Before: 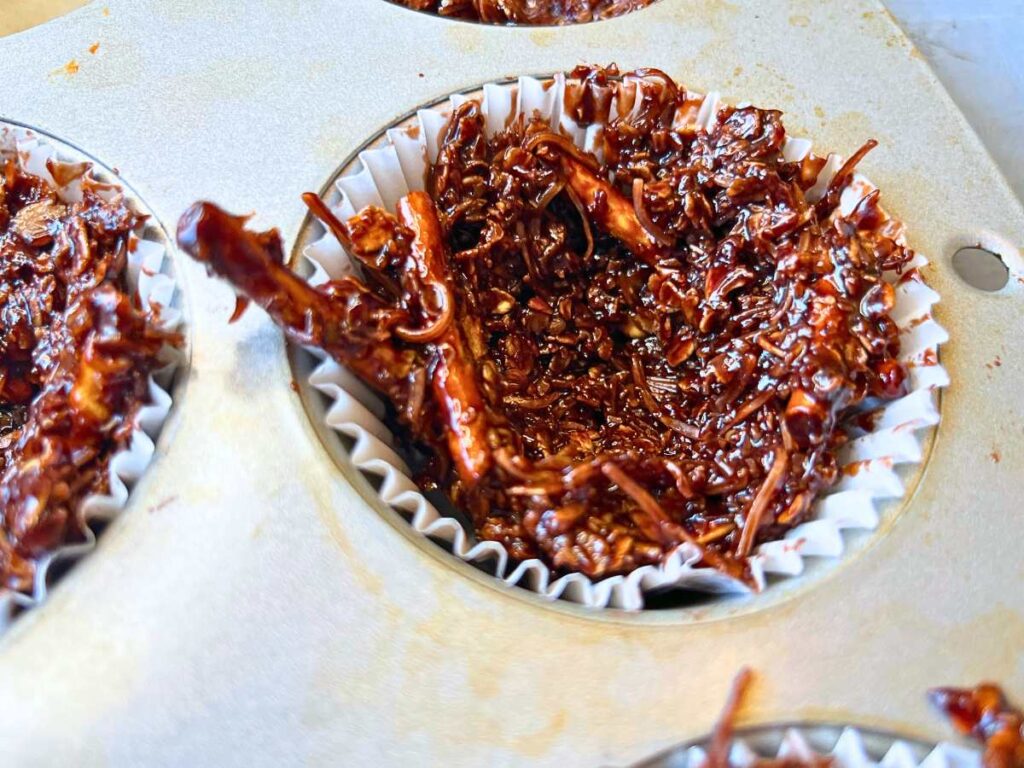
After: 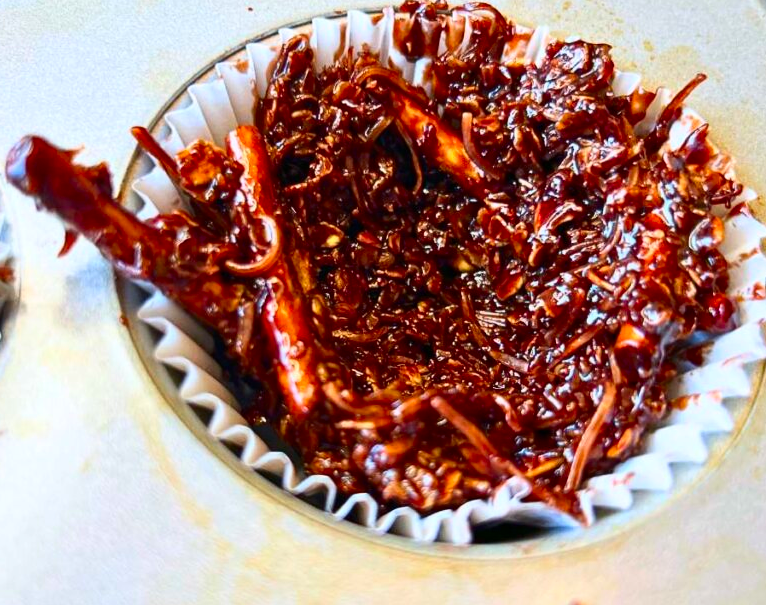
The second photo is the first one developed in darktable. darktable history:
crop: left 16.768%, top 8.653%, right 8.362%, bottom 12.485%
contrast brightness saturation: contrast 0.16, saturation 0.32
